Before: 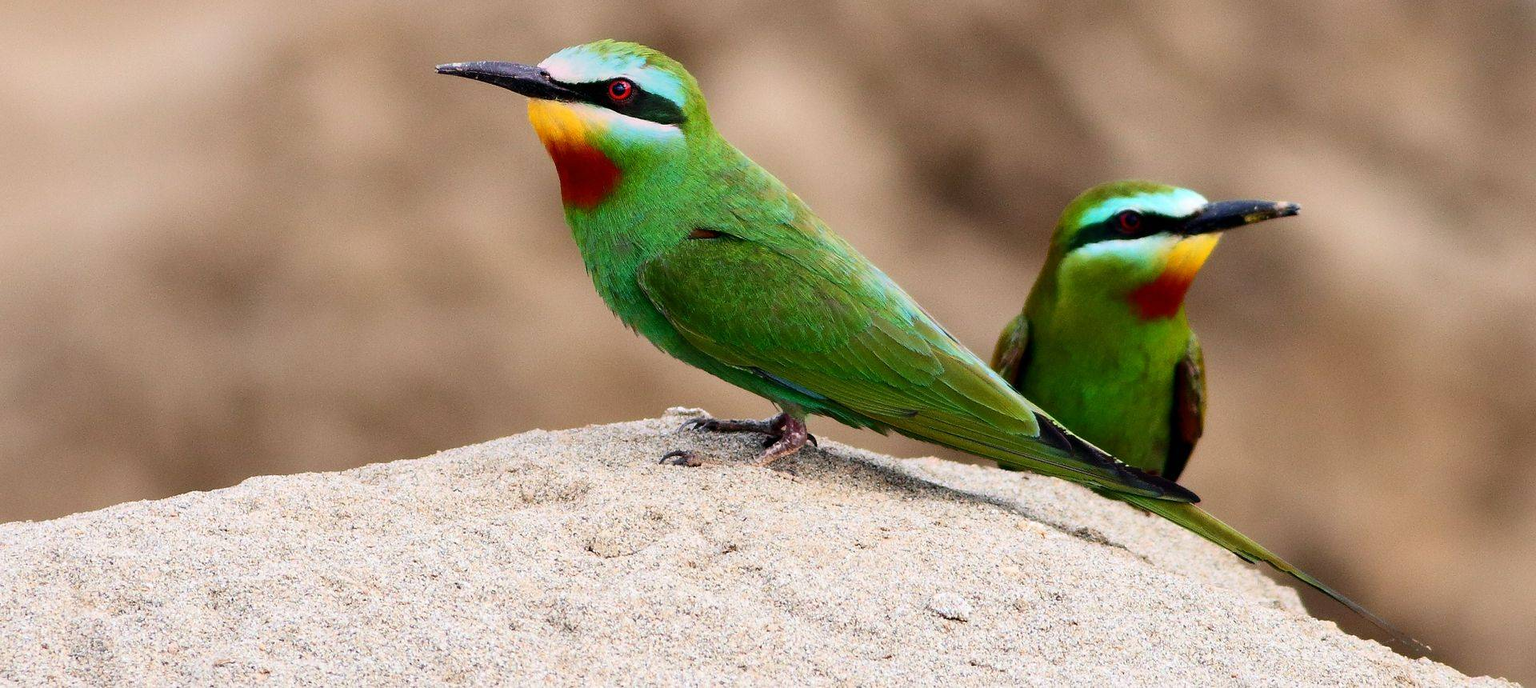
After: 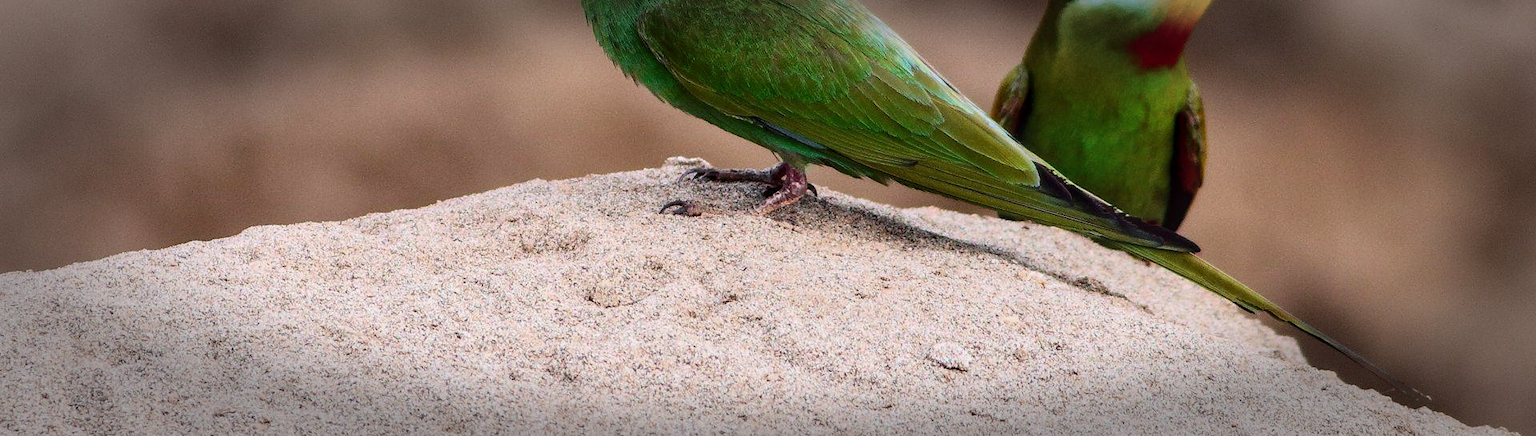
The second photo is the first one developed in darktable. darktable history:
local contrast: on, module defaults
crop and rotate: top 36.435%
tone curve: curves: ch0 [(0, 0.029) (0.253, 0.237) (1, 0.945)]; ch1 [(0, 0) (0.401, 0.42) (0.442, 0.47) (0.492, 0.498) (0.511, 0.523) (0.557, 0.565) (0.66, 0.683) (1, 1)]; ch2 [(0, 0) (0.394, 0.413) (0.5, 0.5) (0.578, 0.568) (1, 1)], color space Lab, independent channels, preserve colors none
vignetting: fall-off start 66.7%, fall-off radius 39.74%, brightness -0.576, saturation -0.258, automatic ratio true, width/height ratio 0.671, dithering 16-bit output
